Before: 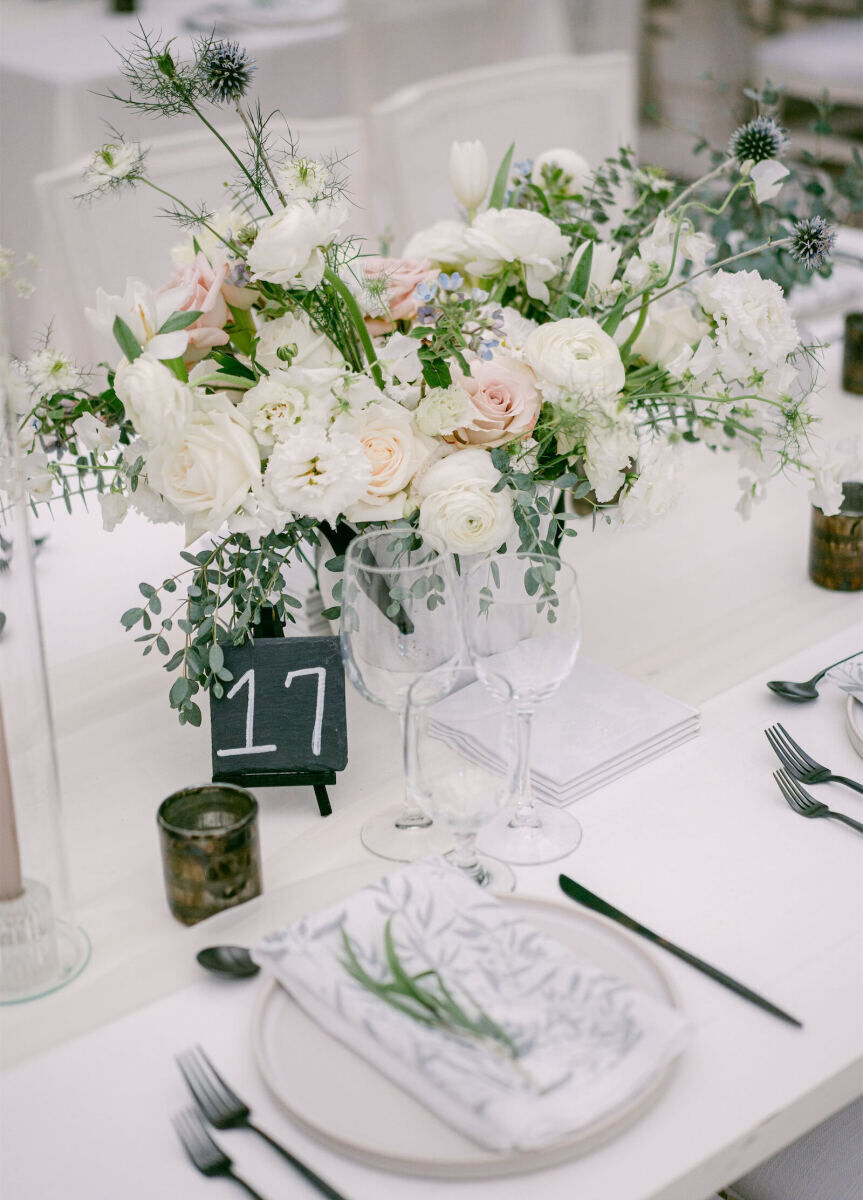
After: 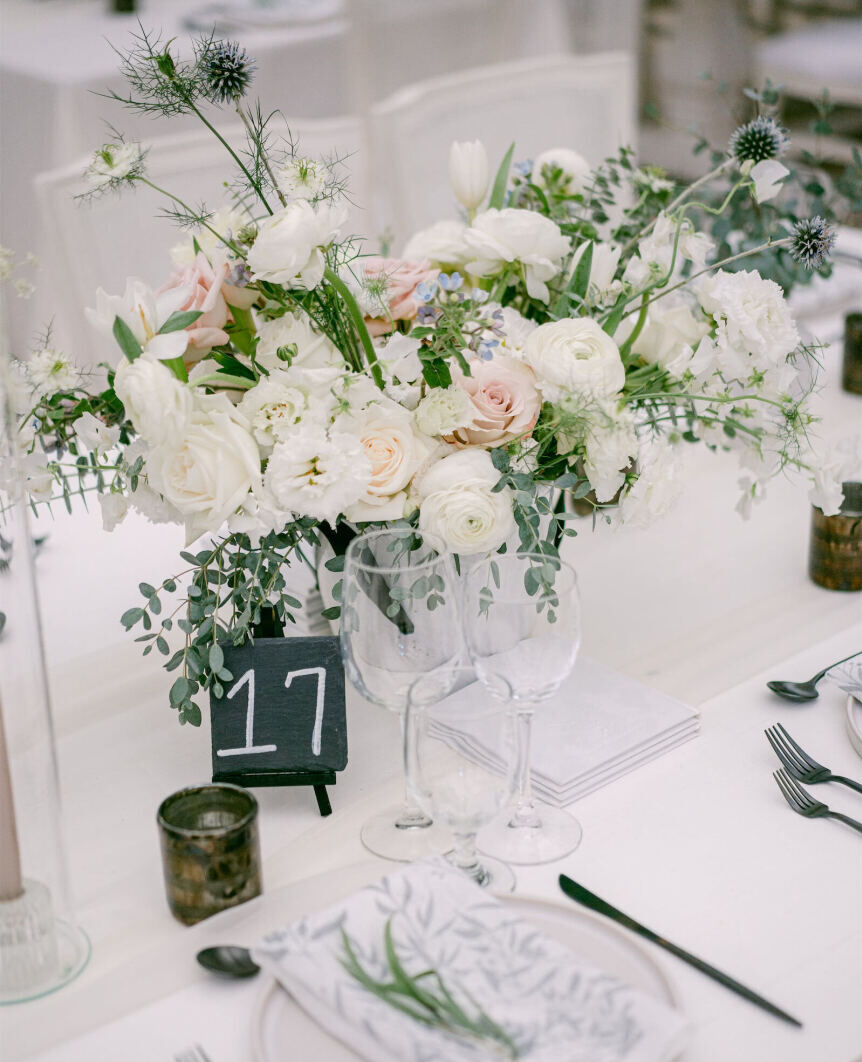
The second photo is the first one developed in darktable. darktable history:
base curve: preserve colors none
crop and rotate: top 0%, bottom 11.437%
